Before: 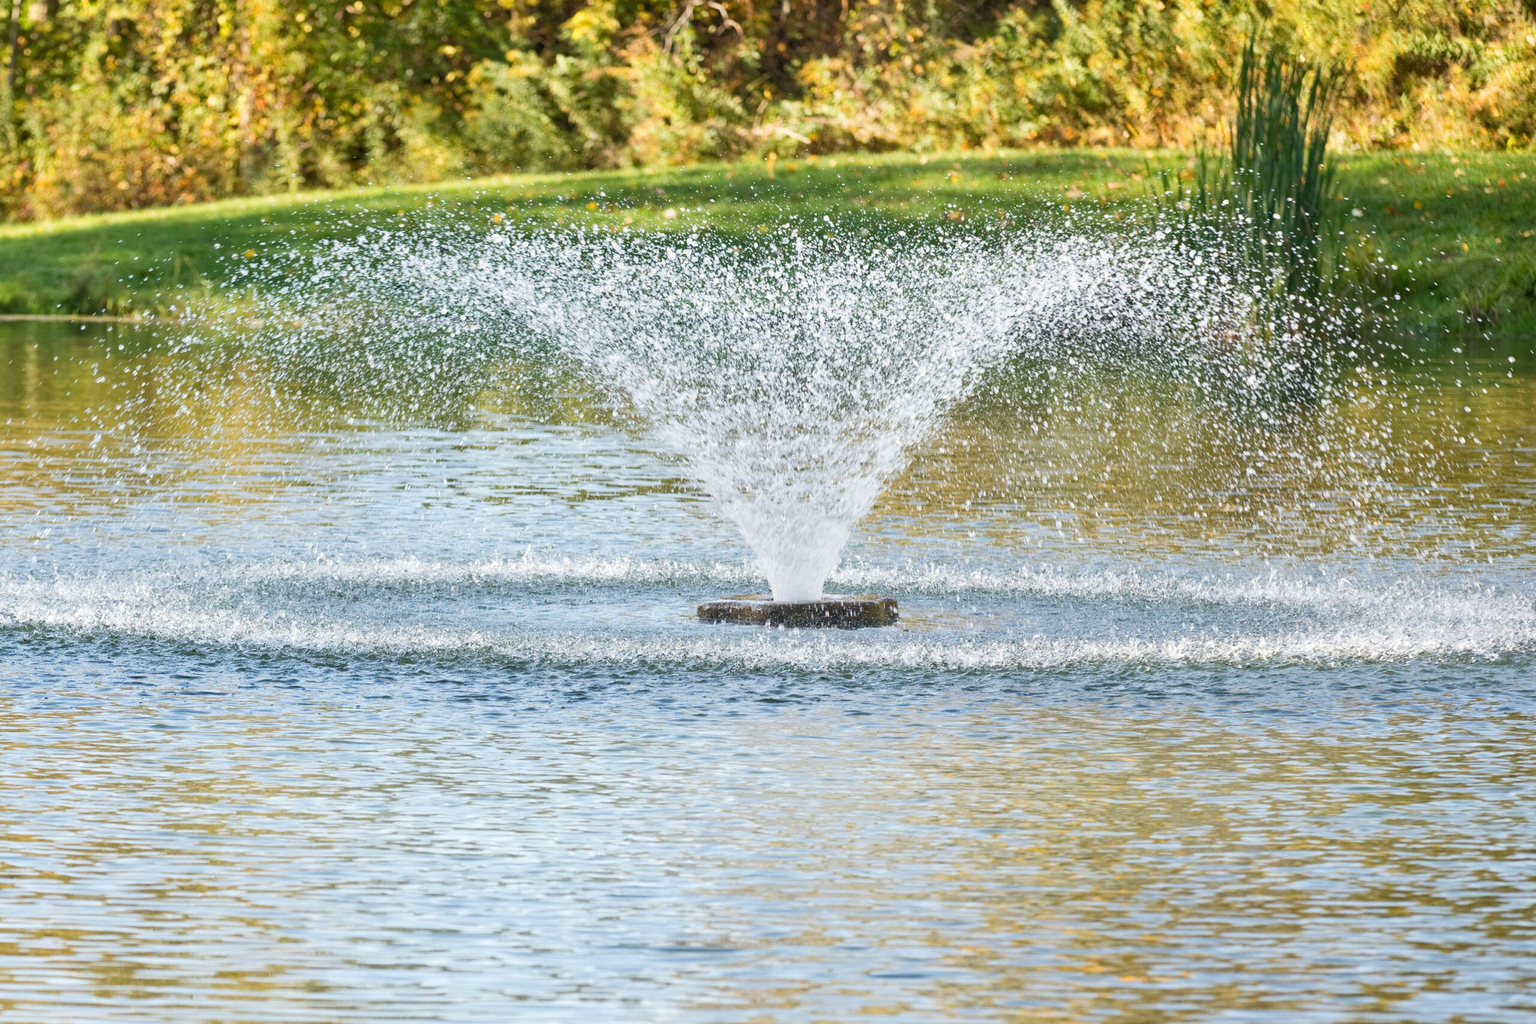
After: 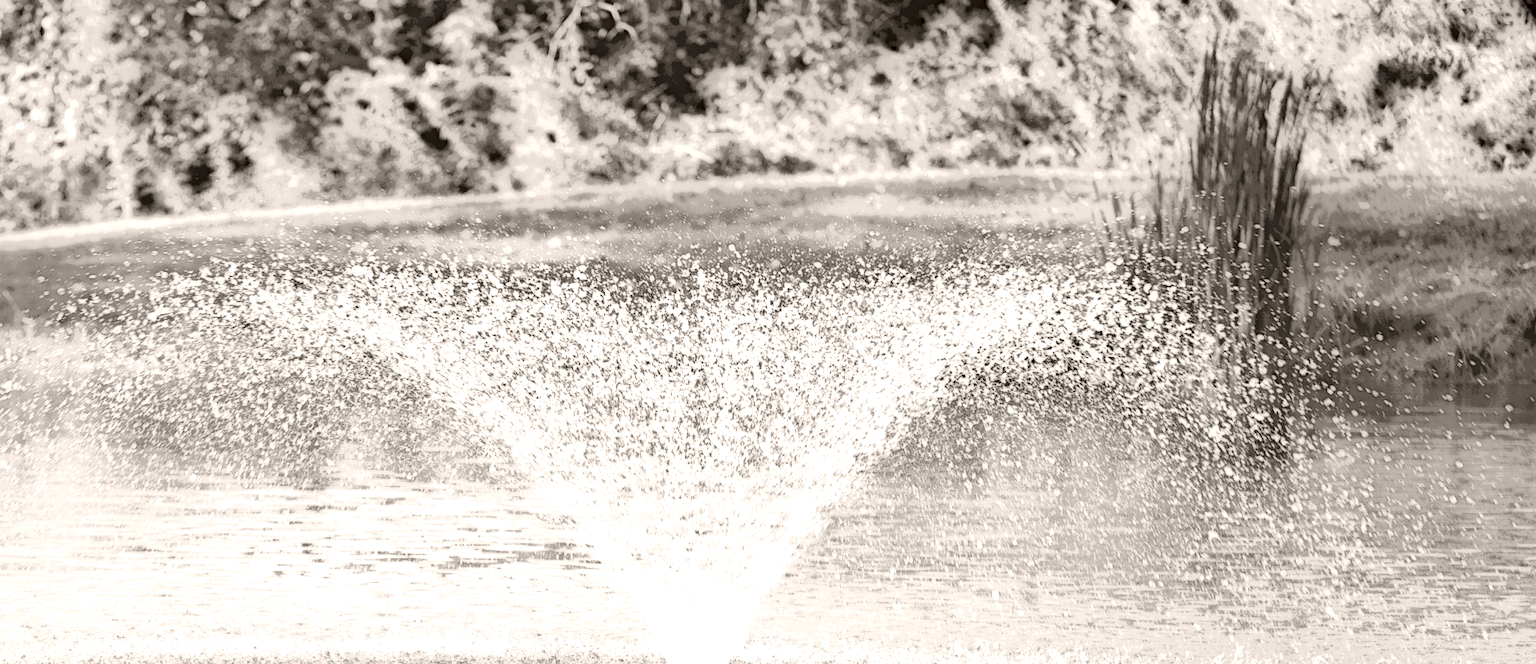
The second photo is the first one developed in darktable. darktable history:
colorize: hue 34.49°, saturation 35.33%, source mix 100%, lightness 55%, version 1
crop and rotate: left 11.812%, bottom 42.776%
filmic rgb: black relative exposure -4.38 EV, white relative exposure 4.56 EV, hardness 2.37, contrast 1.05
local contrast: highlights 0%, shadows 198%, detail 164%, midtone range 0.001
color correction: highlights b* 3
exposure: black level correction 0.007, exposure 0.159 EV, compensate highlight preservation false
